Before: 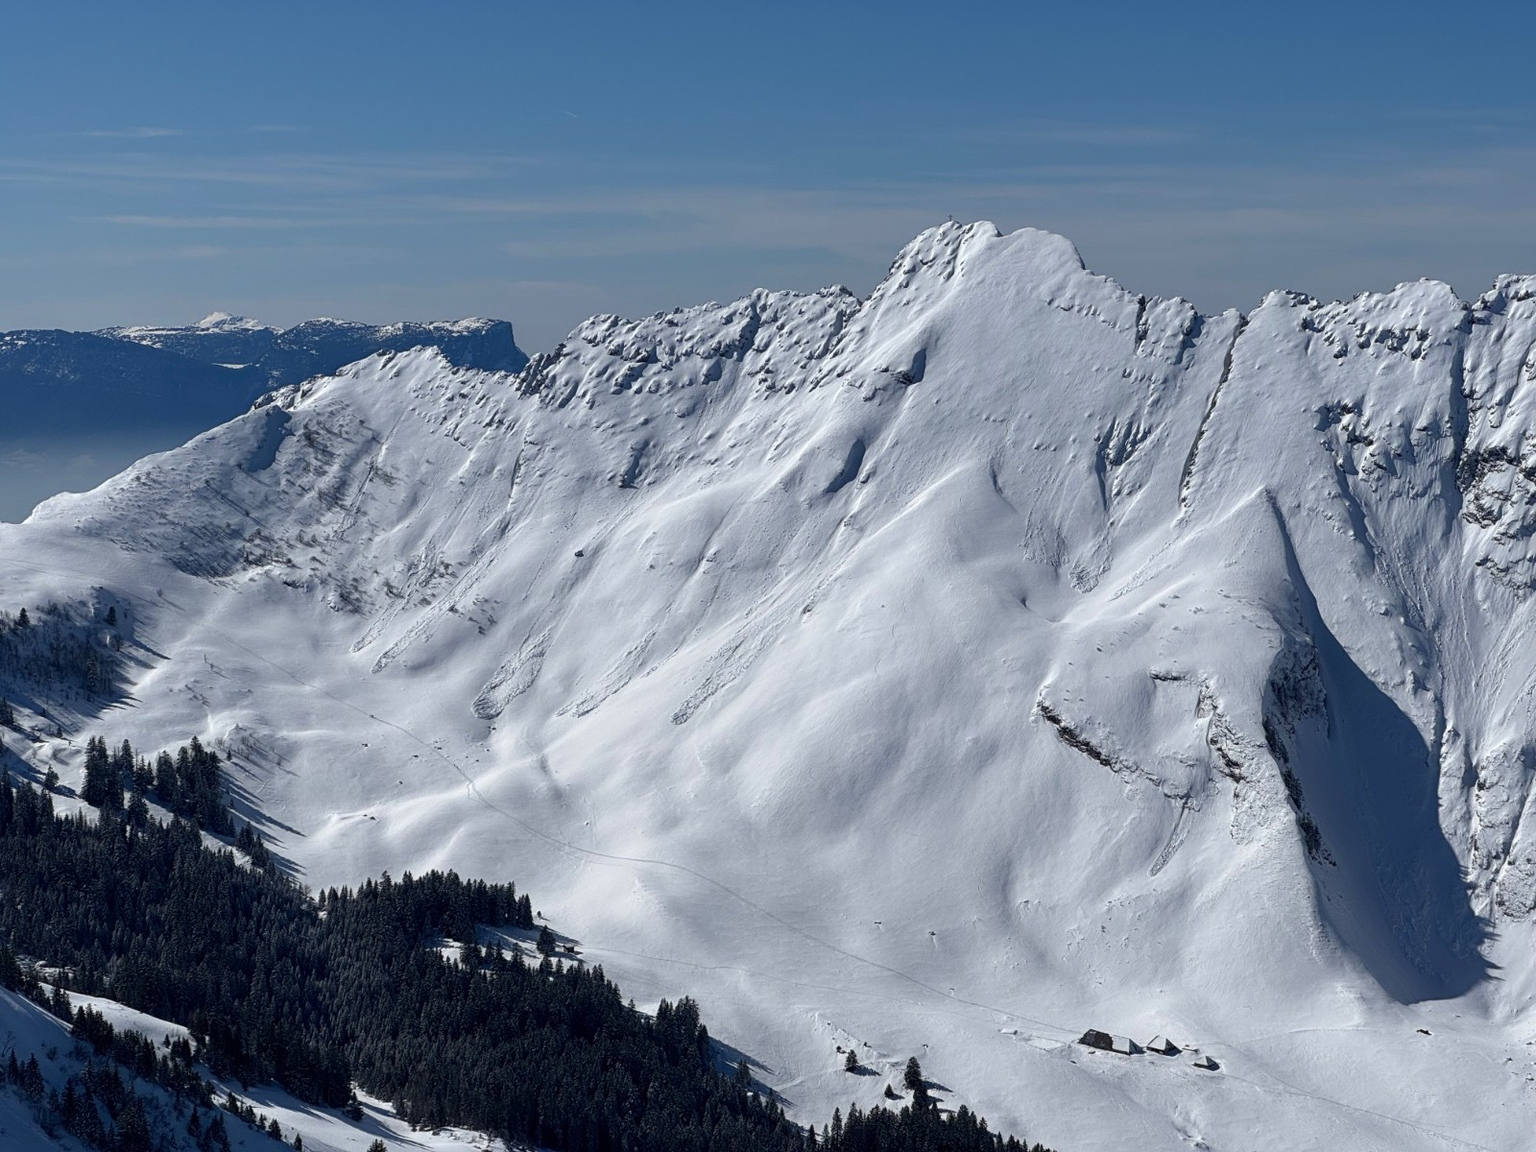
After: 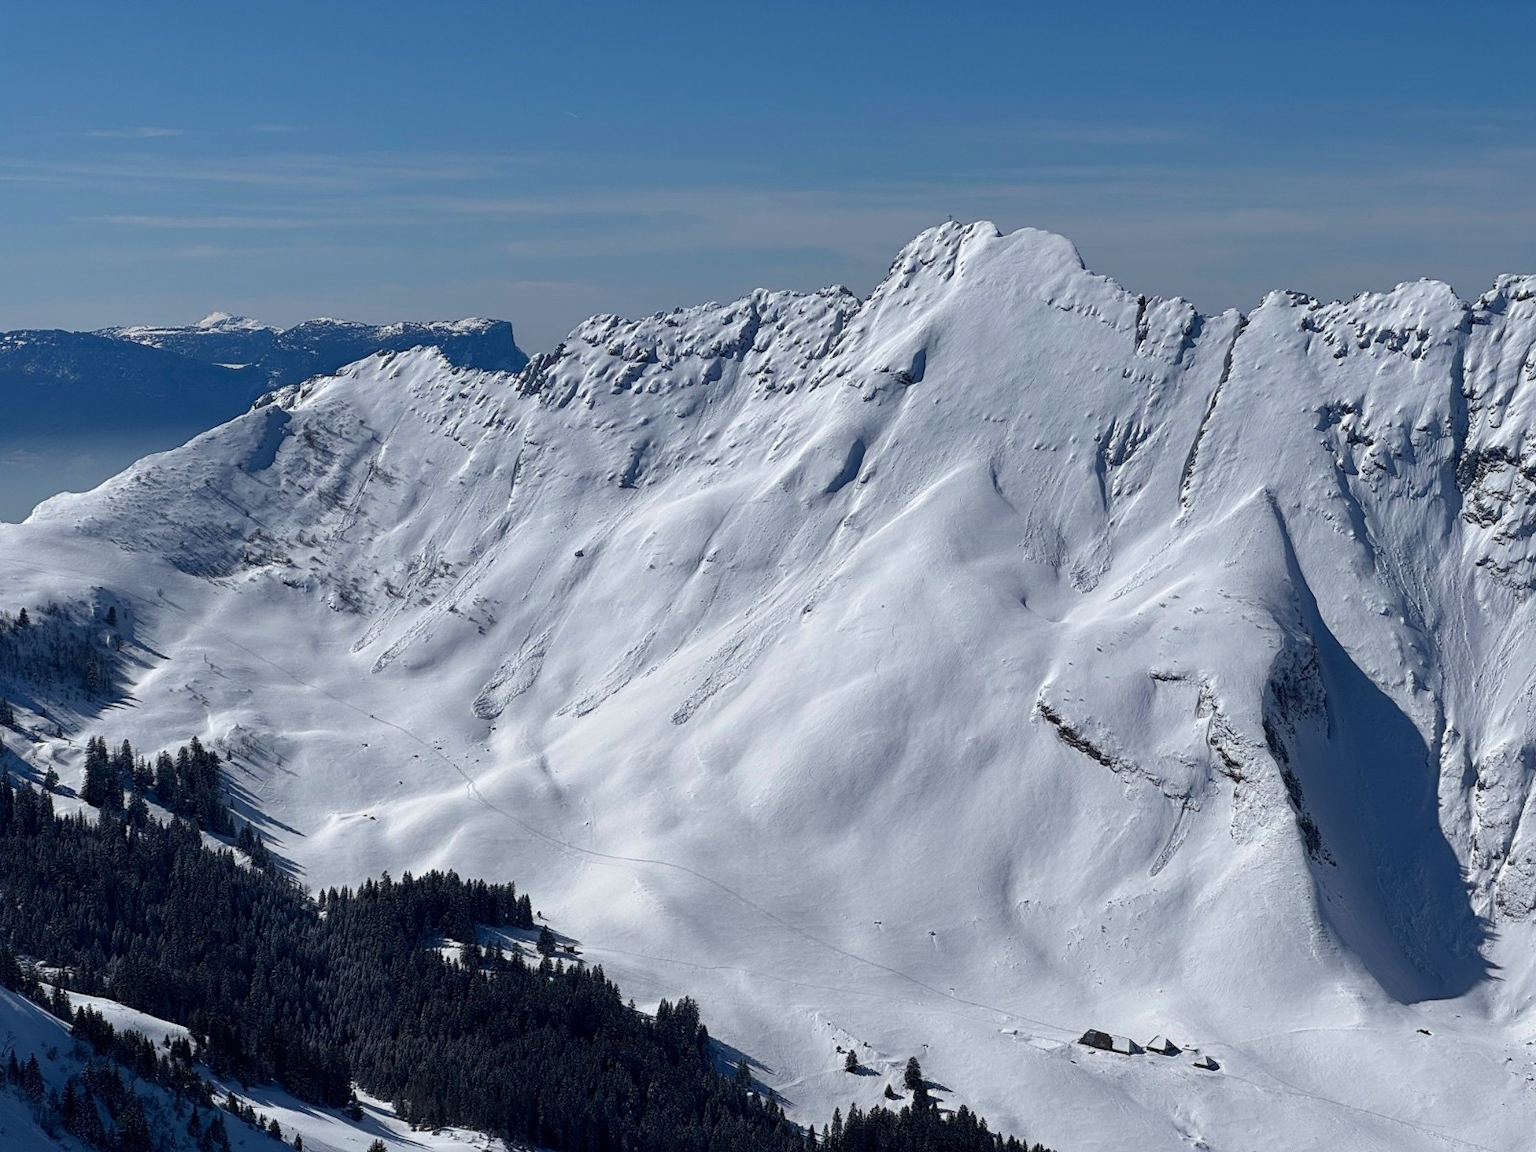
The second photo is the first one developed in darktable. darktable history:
contrast brightness saturation: saturation 0.099
